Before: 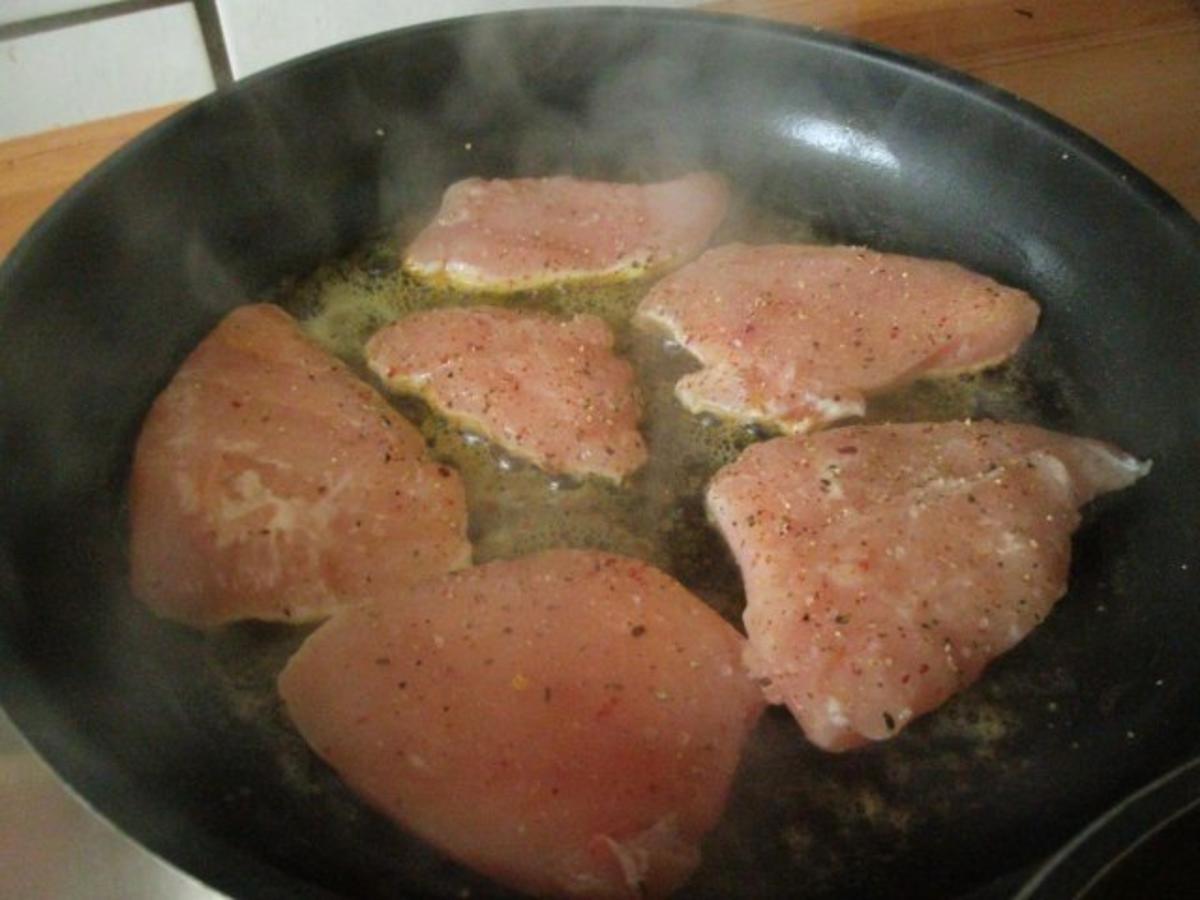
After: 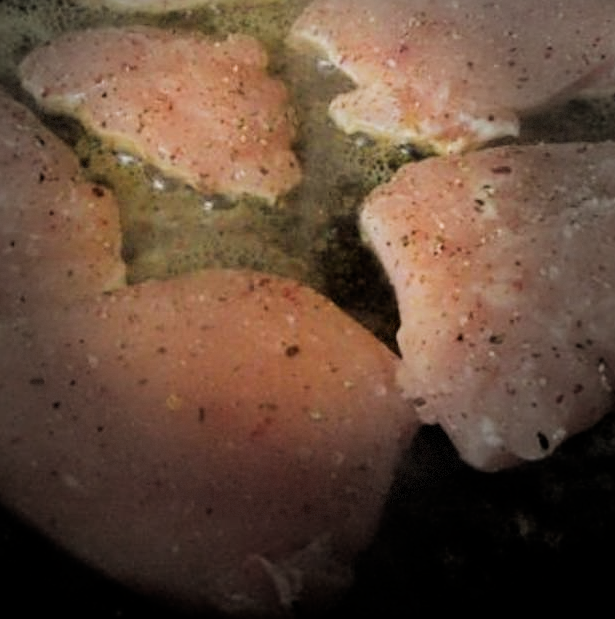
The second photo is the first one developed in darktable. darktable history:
crop and rotate: left 28.916%, top 31.145%, right 19.827%
filmic rgb: black relative exposure -5 EV, white relative exposure 3.99 EV, hardness 2.89, contrast 1.297, highlights saturation mix -31.14%
vignetting: fall-off start 49.4%, center (-0.067, -0.311), automatic ratio true, width/height ratio 1.29, dithering 8-bit output, unbound false
sharpen: on, module defaults
